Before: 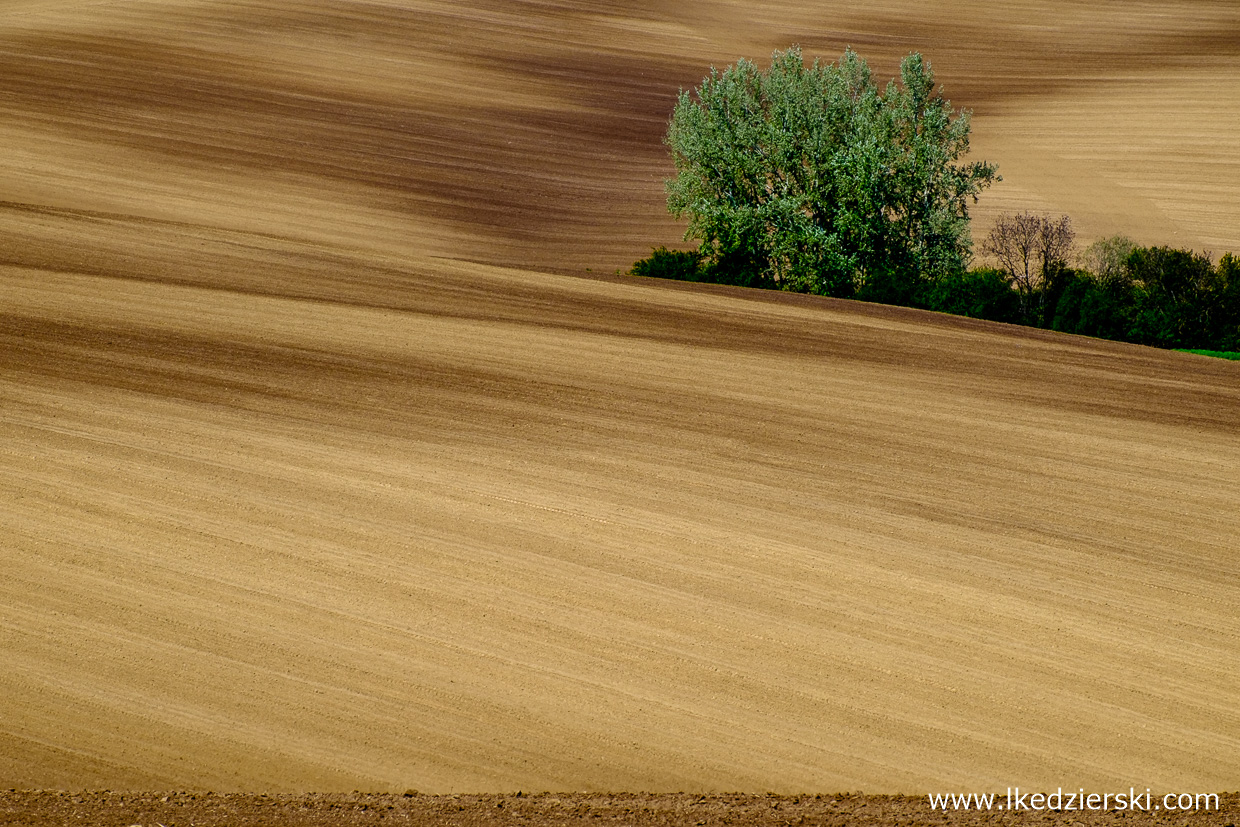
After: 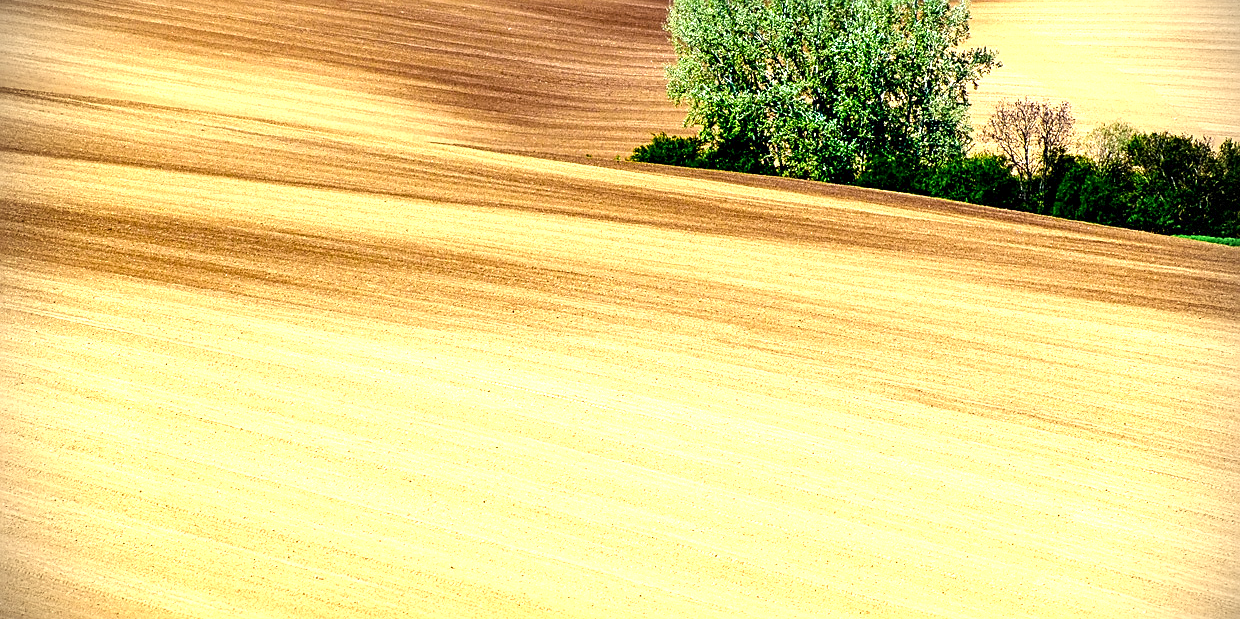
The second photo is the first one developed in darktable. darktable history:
crop: top 13.787%, bottom 11.298%
sharpen: on, module defaults
local contrast: highlights 105%, shadows 98%, detail 119%, midtone range 0.2
vignetting: brightness -0.826, dithering 8-bit output, unbound false
exposure: black level correction 0.001, exposure 1.843 EV, compensate highlight preservation false
contrast brightness saturation: contrast 0.082, saturation 0.023
